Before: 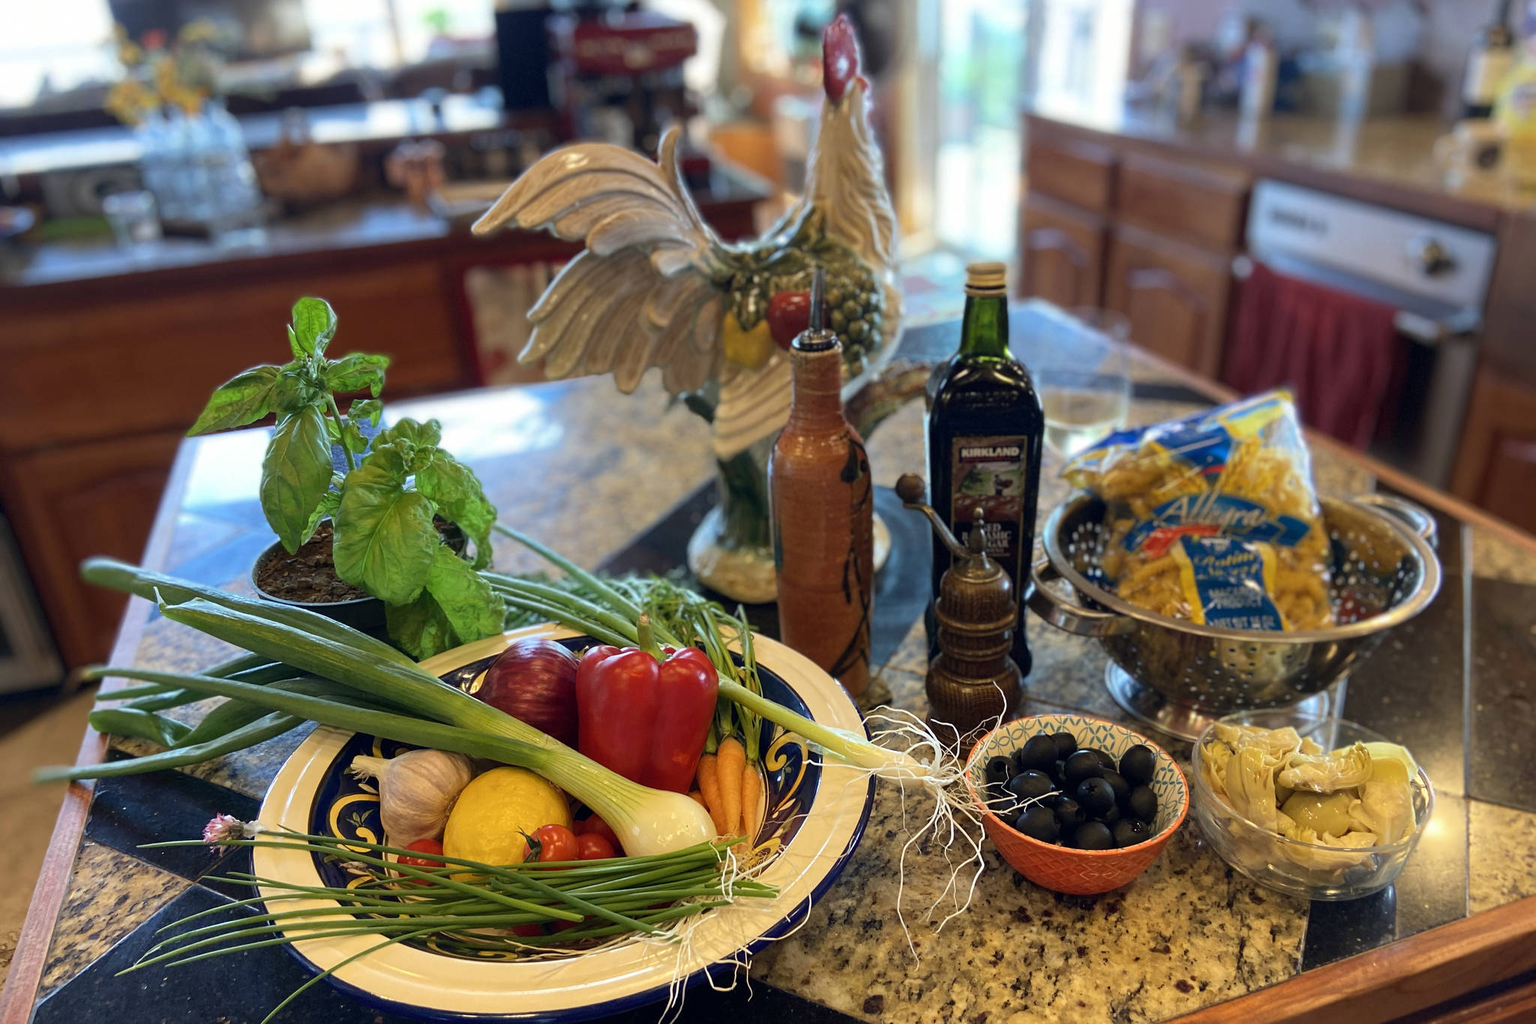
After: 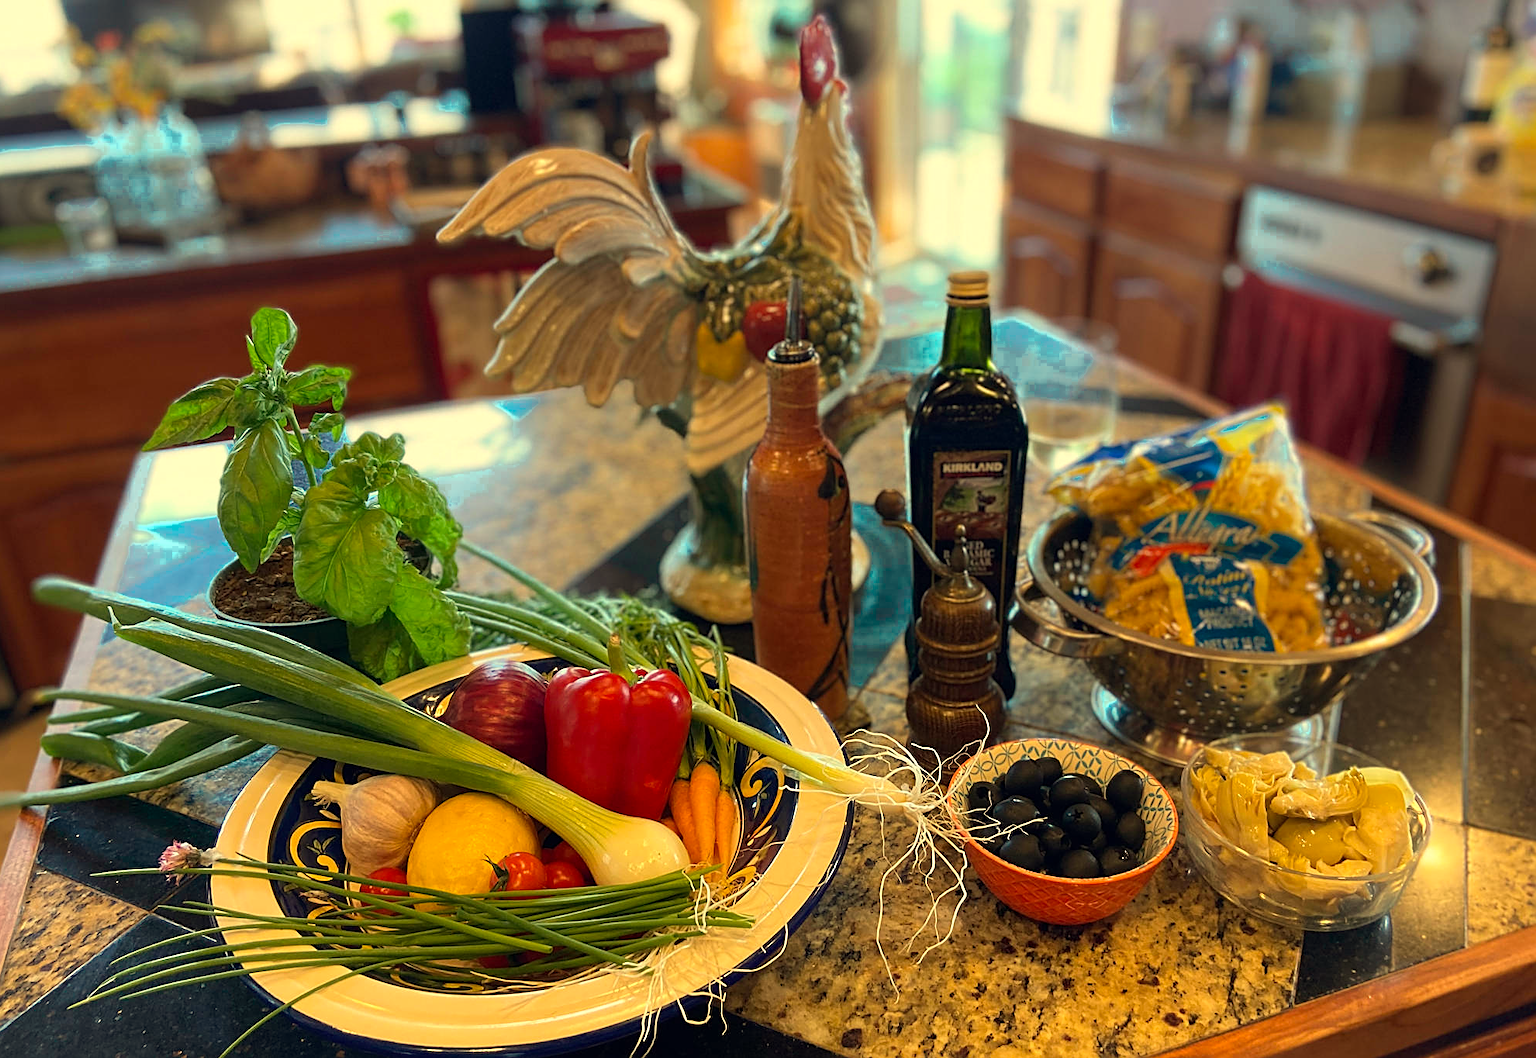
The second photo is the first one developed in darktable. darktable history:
color zones: curves: ch0 [(0.25, 0.5) (0.423, 0.5) (0.443, 0.5) (0.521, 0.756) (0.568, 0.5) (0.576, 0.5) (0.75, 0.5)]; ch1 [(0.25, 0.5) (0.423, 0.5) (0.443, 0.5) (0.539, 0.873) (0.624, 0.565) (0.631, 0.5) (0.75, 0.5)]
white balance: red 1.08, blue 0.791
sharpen: on, module defaults
crop and rotate: left 3.238%
